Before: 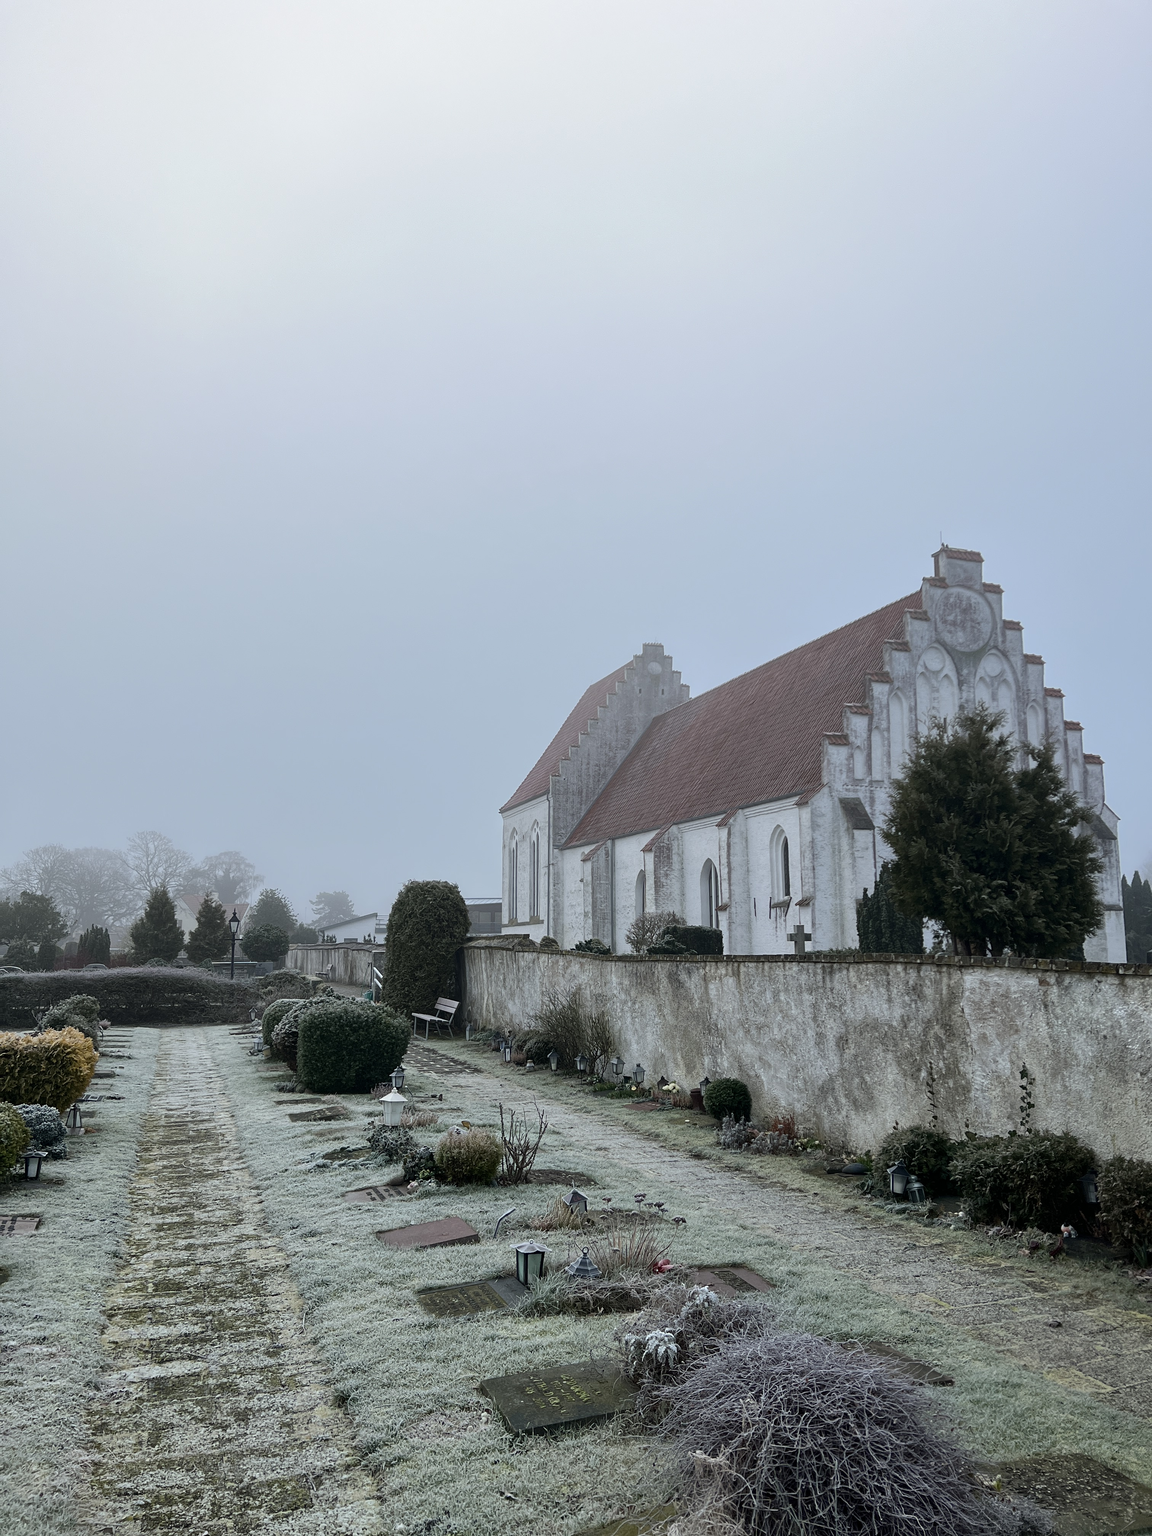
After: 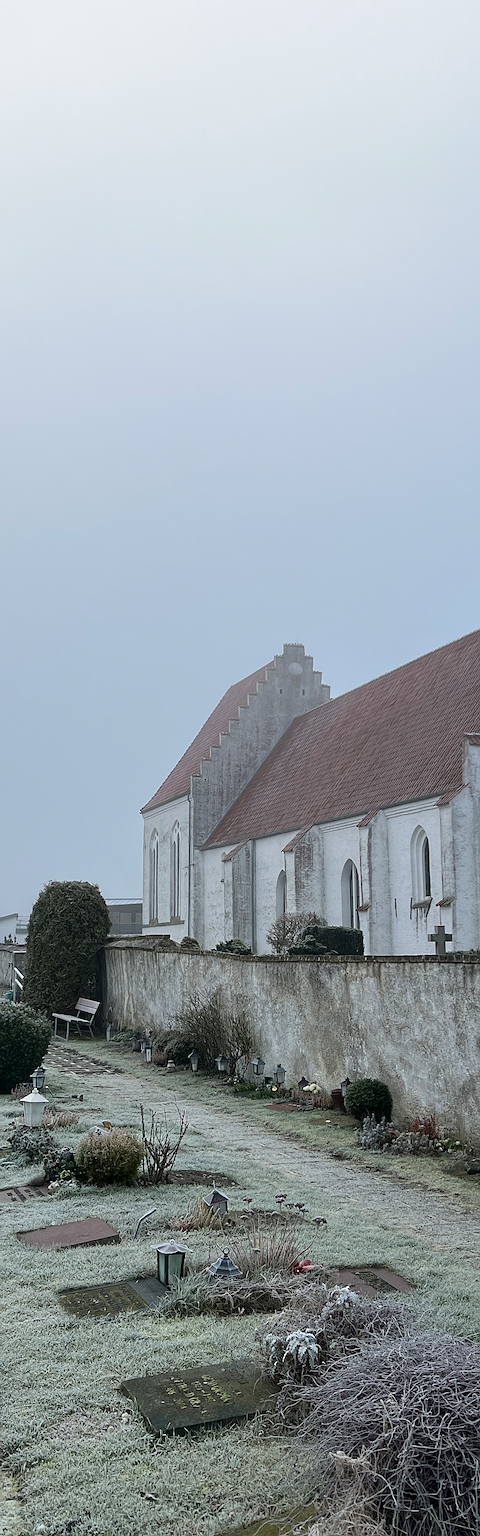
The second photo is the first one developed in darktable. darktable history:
crop: left 31.229%, right 27.105%
sharpen: on, module defaults
